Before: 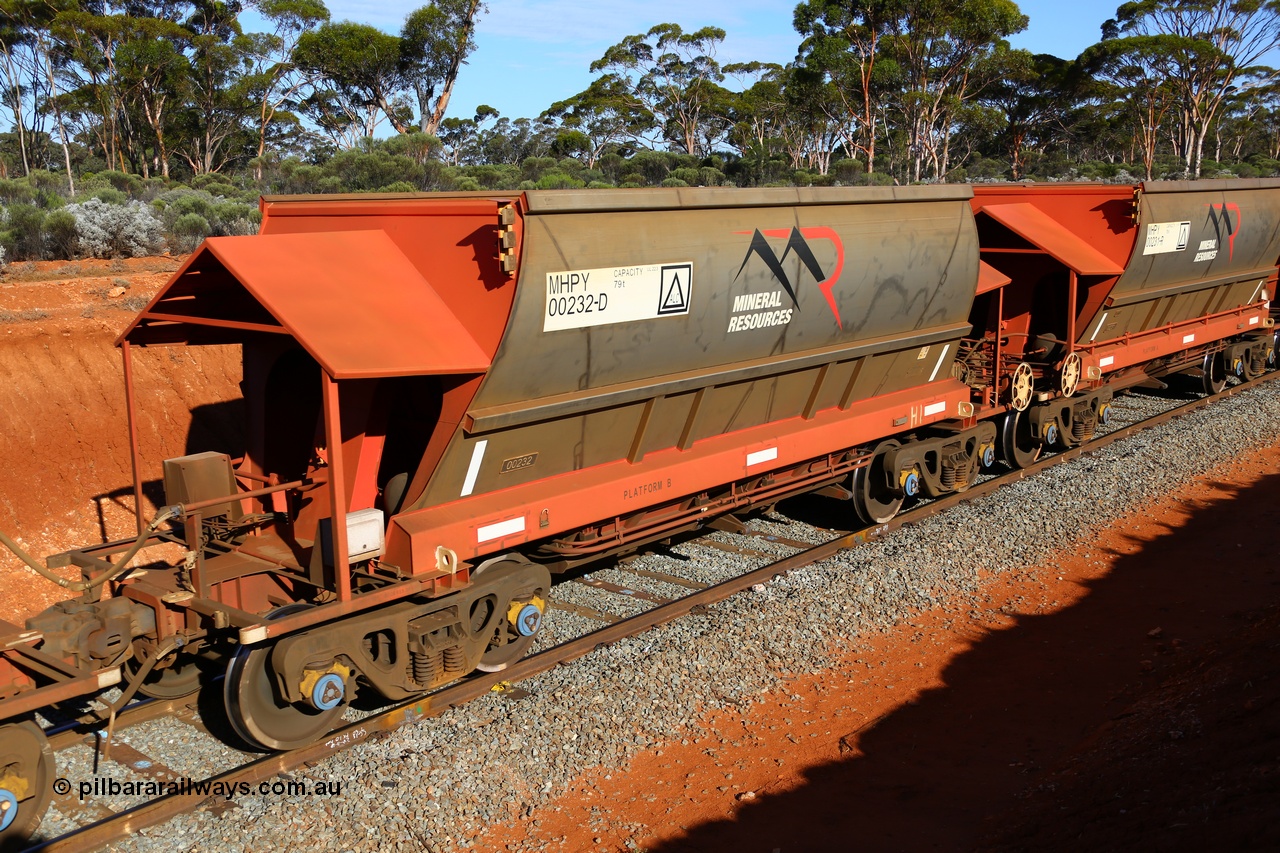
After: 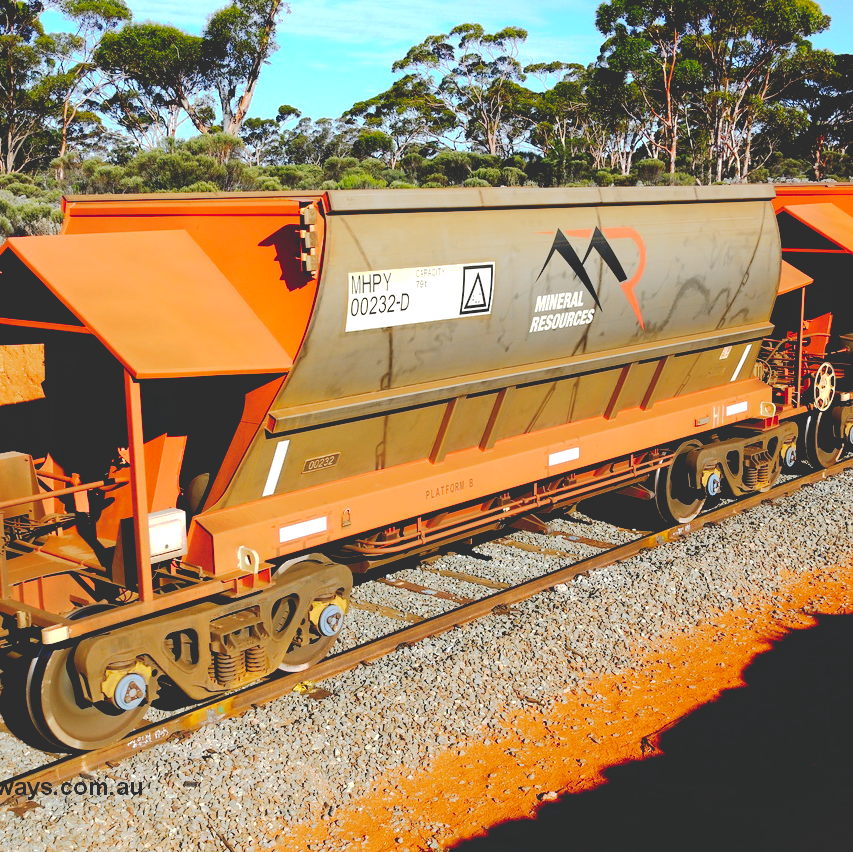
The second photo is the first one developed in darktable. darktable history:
exposure: black level correction 0, exposure 0.498 EV, compensate highlight preservation false
tone curve: curves: ch0 [(0, 0) (0.003, 0.185) (0.011, 0.185) (0.025, 0.187) (0.044, 0.185) (0.069, 0.185) (0.1, 0.18) (0.136, 0.18) (0.177, 0.179) (0.224, 0.202) (0.277, 0.252) (0.335, 0.343) (0.399, 0.452) (0.468, 0.553) (0.543, 0.643) (0.623, 0.717) (0.709, 0.778) (0.801, 0.82) (0.898, 0.856) (1, 1)], preserve colors none
crop and rotate: left 15.538%, right 17.784%
